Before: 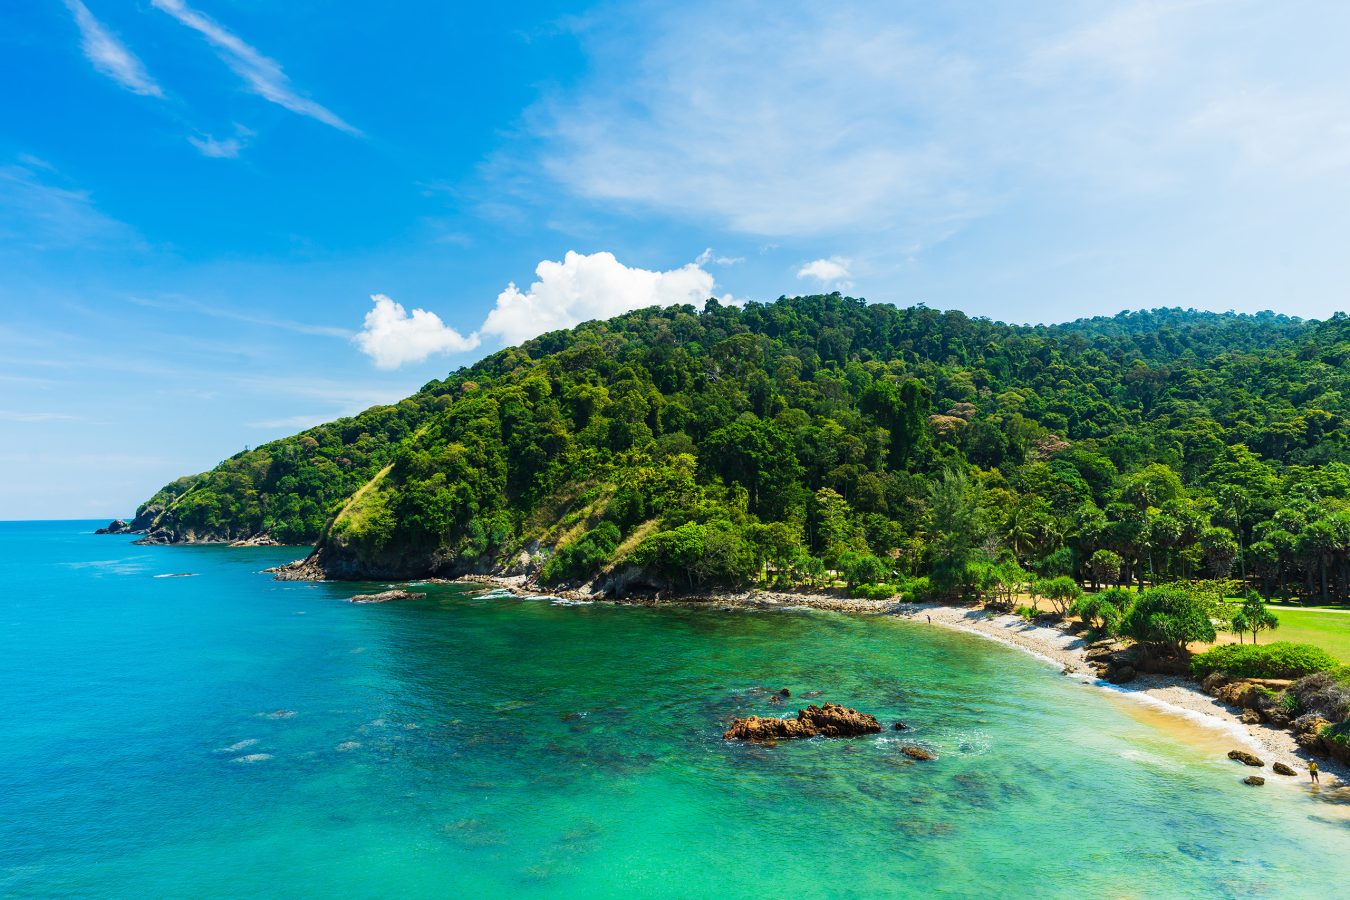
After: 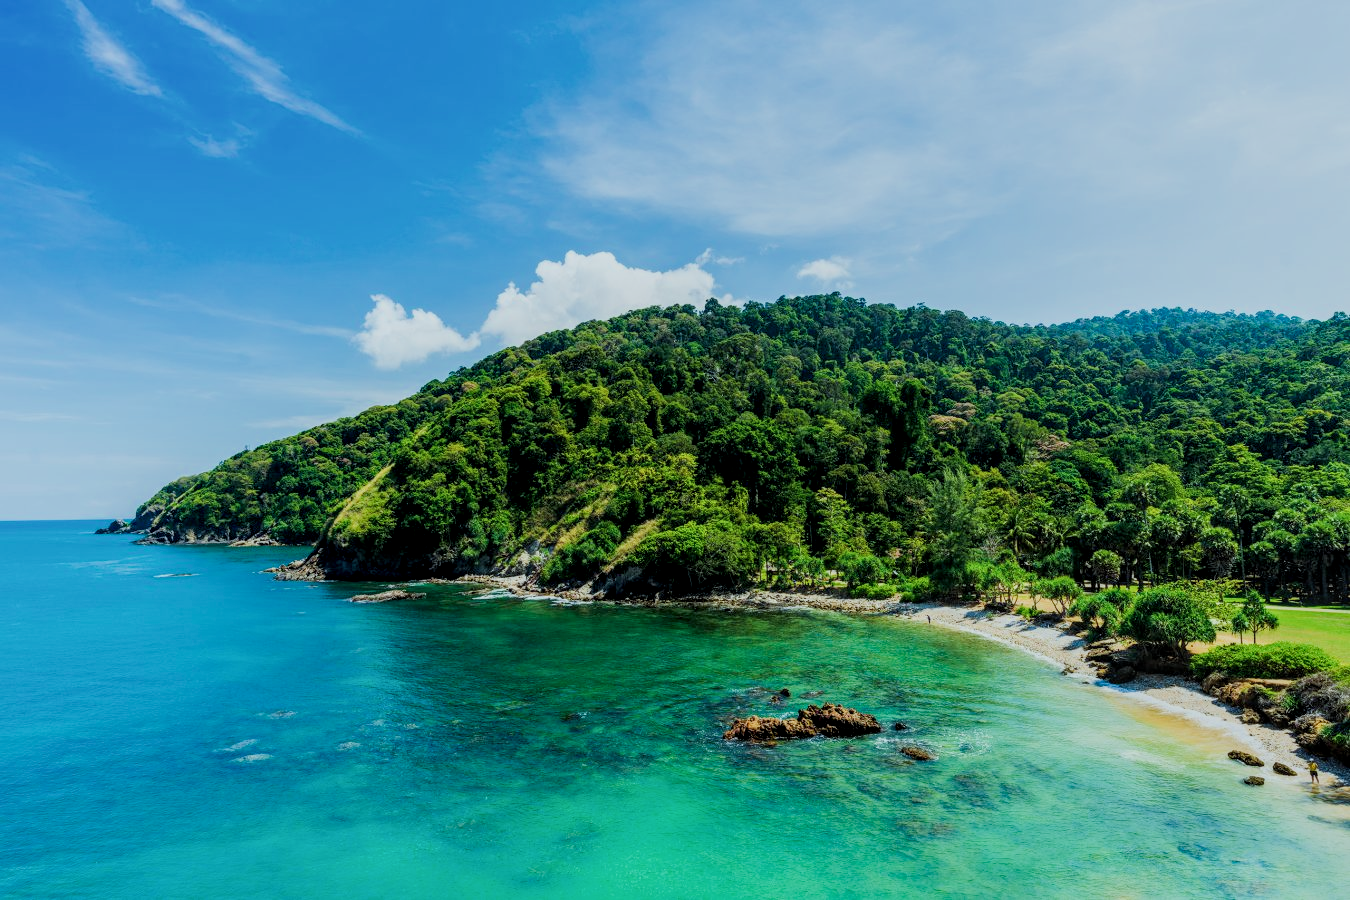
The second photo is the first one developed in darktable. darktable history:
color calibration: illuminant Planckian (black body), adaptation linear Bradford (ICC v4), x 0.361, y 0.366, temperature 4511.61 K, saturation algorithm version 1 (2020)
local contrast: detail 130%
filmic rgb: black relative exposure -7.65 EV, white relative exposure 4.56 EV, hardness 3.61
